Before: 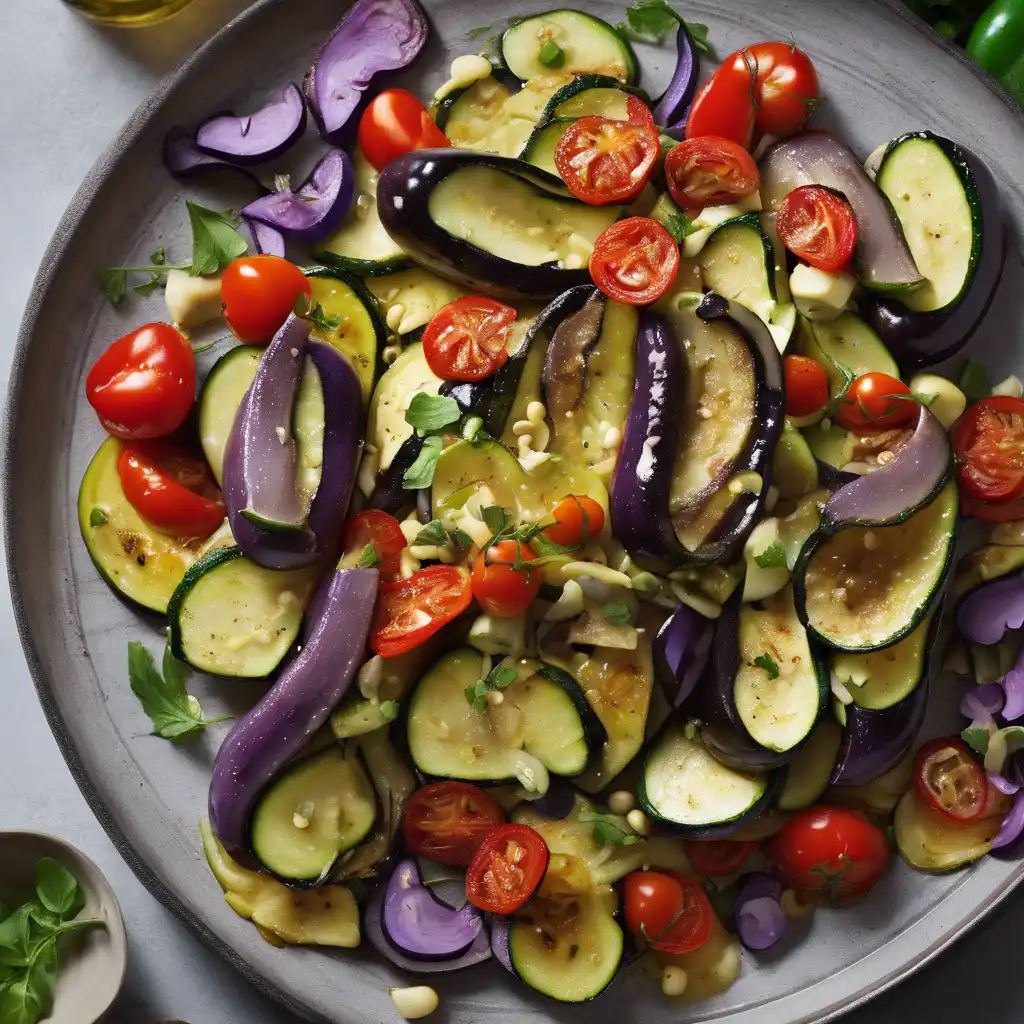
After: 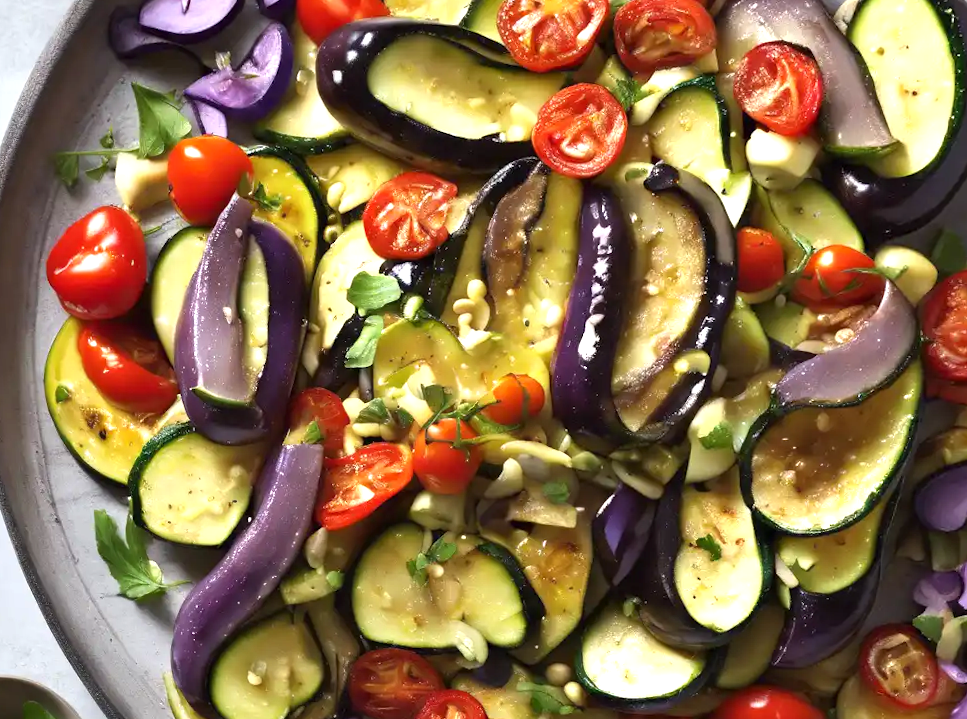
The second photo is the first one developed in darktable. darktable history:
exposure: exposure 0.766 EV, compensate highlight preservation false
rotate and perspective: rotation 0.062°, lens shift (vertical) 0.115, lens shift (horizontal) -0.133, crop left 0.047, crop right 0.94, crop top 0.061, crop bottom 0.94
base curve: curves: ch0 [(0, 0) (0.303, 0.277) (1, 1)]
crop and rotate: top 12.5%, bottom 12.5%
